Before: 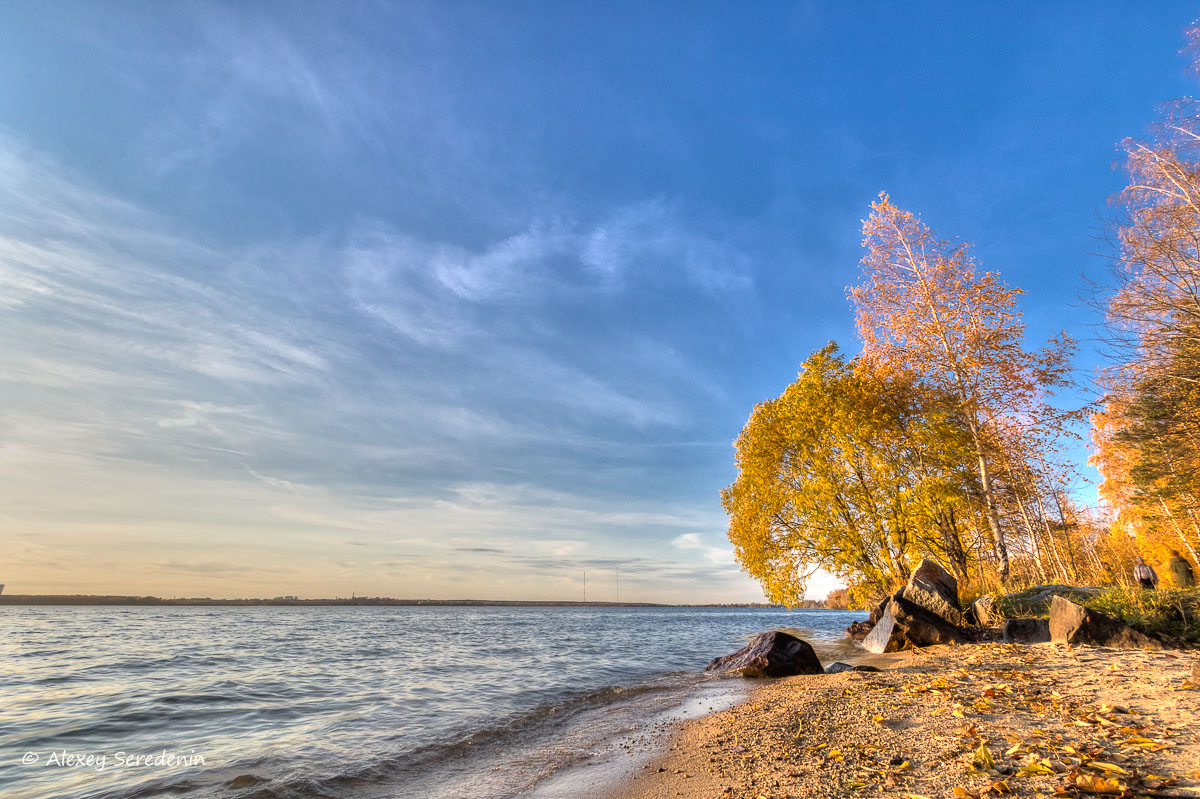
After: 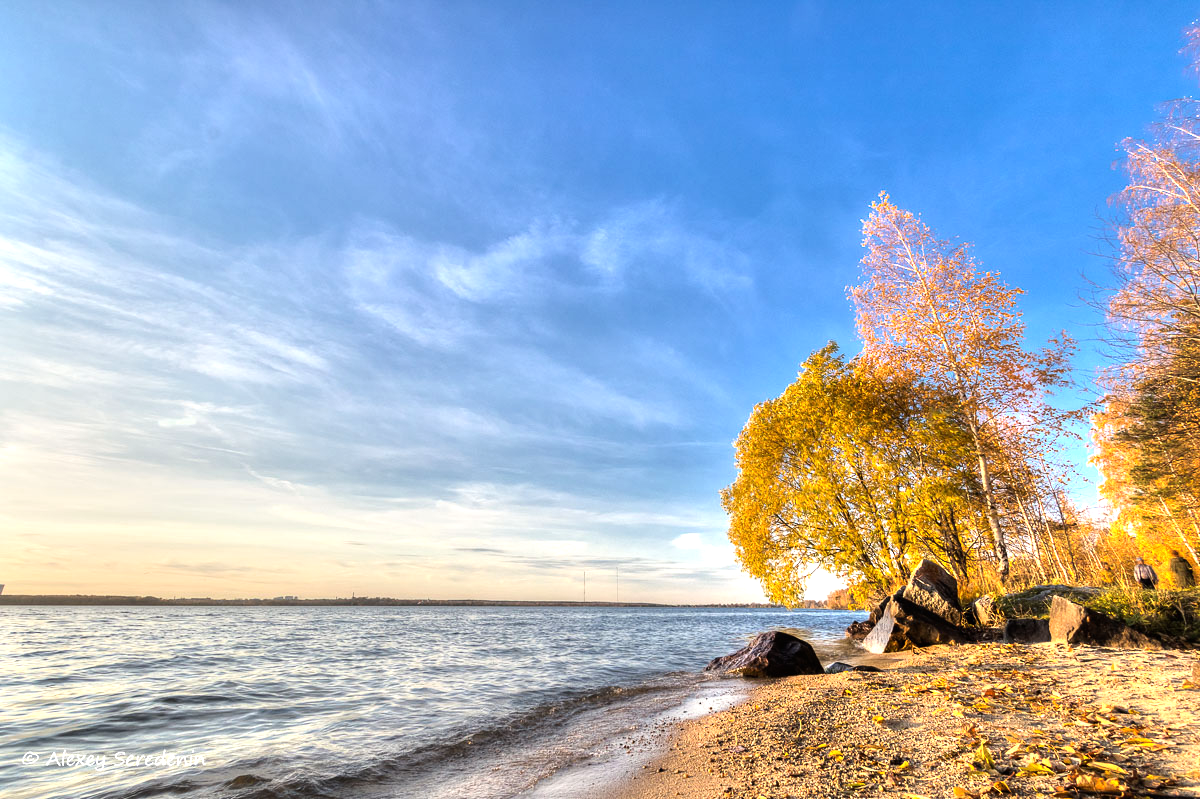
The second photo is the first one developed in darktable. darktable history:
tone equalizer: -8 EV -0.777 EV, -7 EV -0.713 EV, -6 EV -0.58 EV, -5 EV -0.372 EV, -3 EV 0.388 EV, -2 EV 0.6 EV, -1 EV 0.683 EV, +0 EV 0.756 EV, smoothing diameter 2.22%, edges refinement/feathering 23, mask exposure compensation -1.57 EV, filter diffusion 5
